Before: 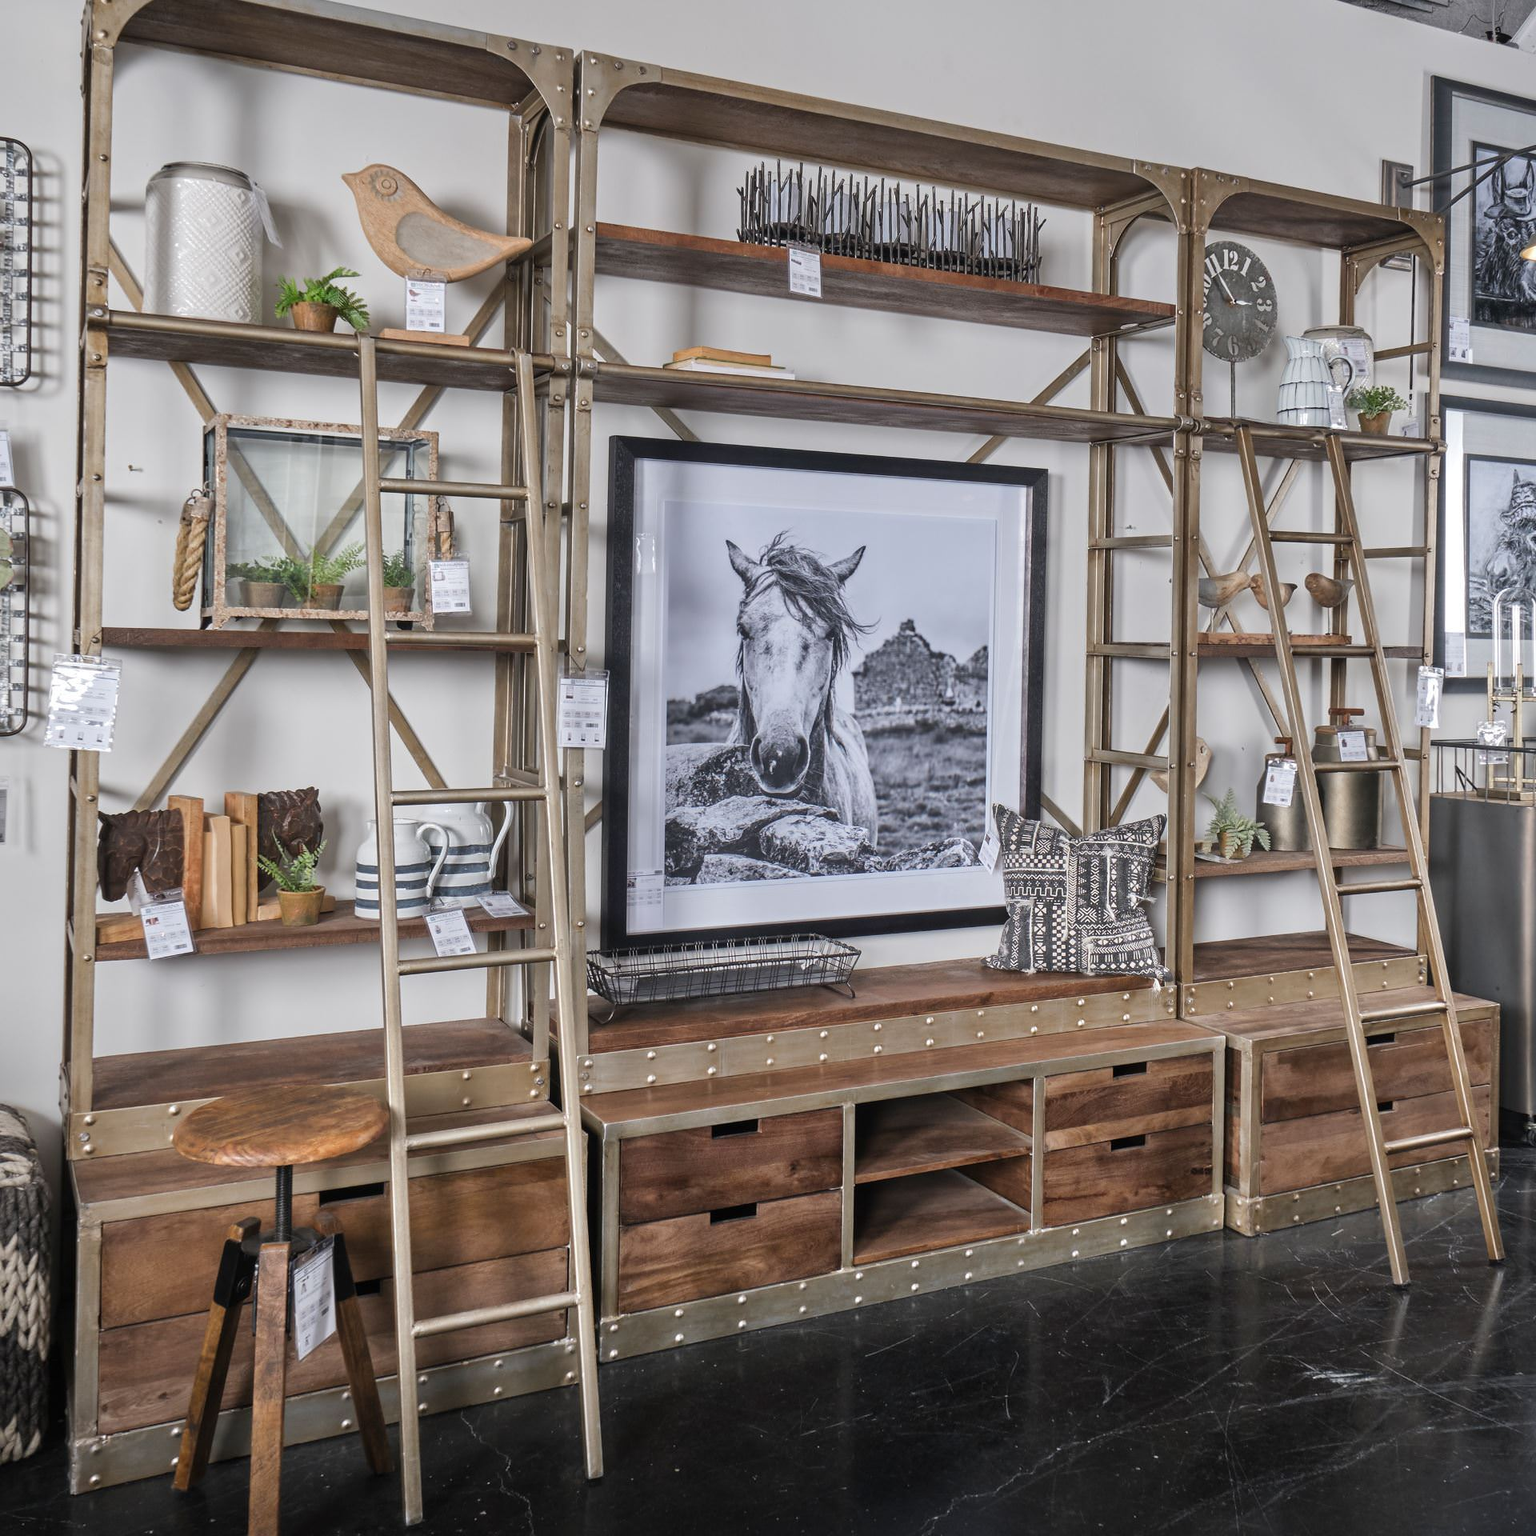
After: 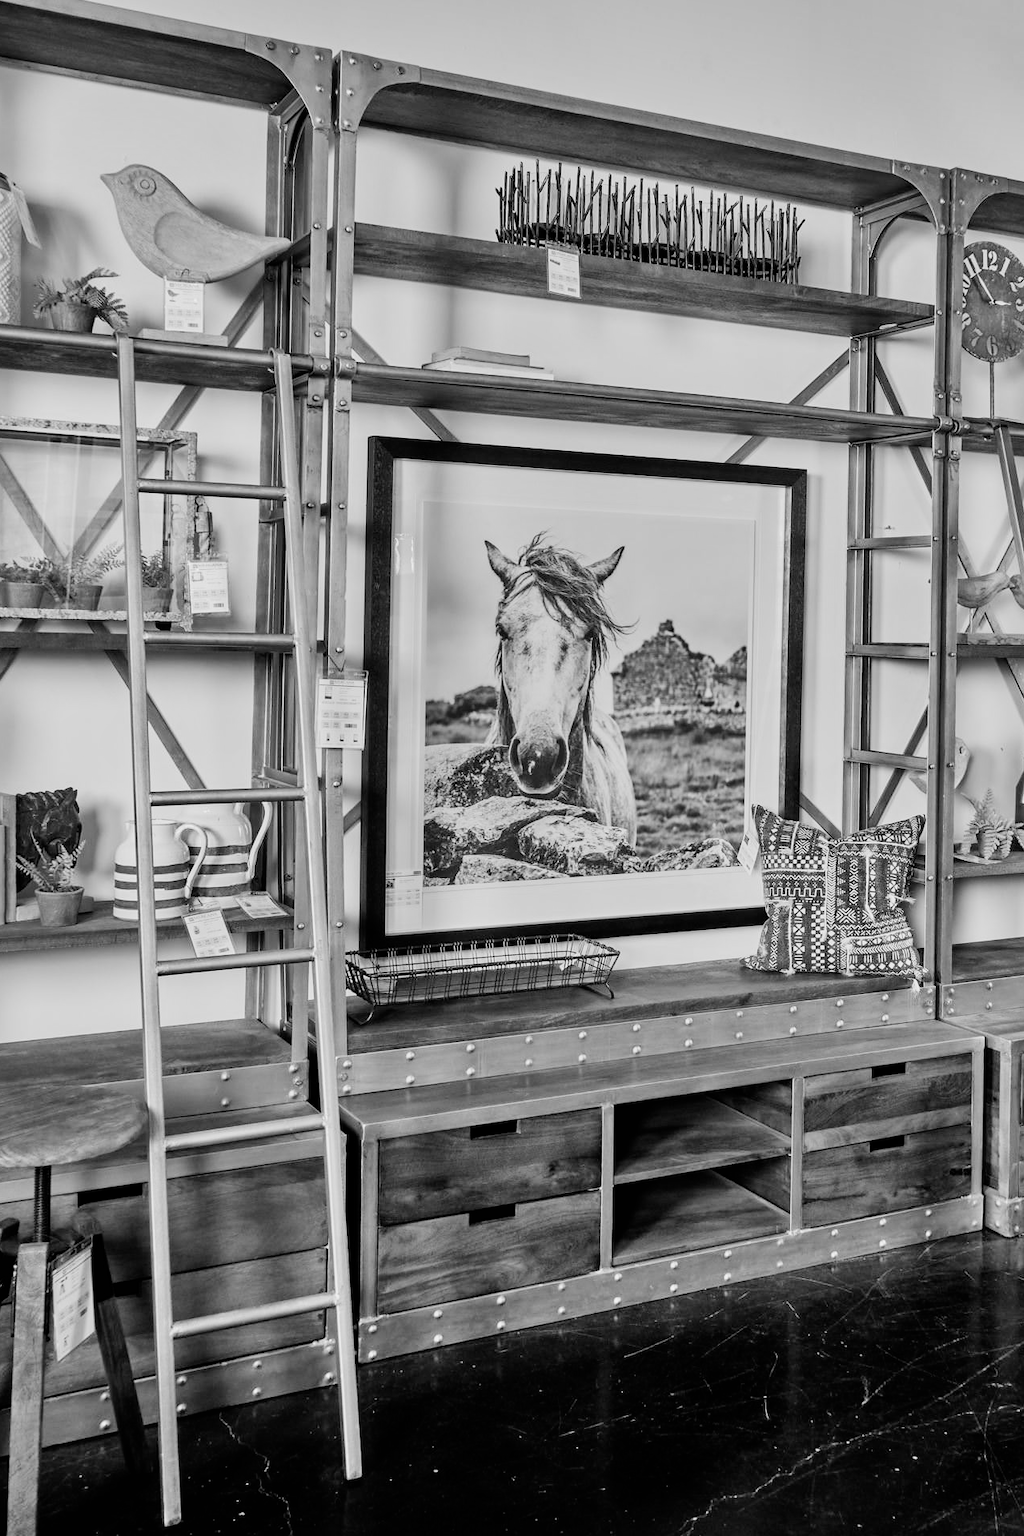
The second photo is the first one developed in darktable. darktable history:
filmic rgb: black relative exposure -5 EV, hardness 2.88, contrast 1.3, highlights saturation mix -10%
tone equalizer: on, module defaults
exposure: exposure 0.485 EV, compensate highlight preservation false
monochrome: a -11.7, b 1.62, size 0.5, highlights 0.38
crop and rotate: left 15.754%, right 17.579%
shadows and highlights: shadows 40, highlights -54, highlights color adjustment 46%, low approximation 0.01, soften with gaussian
